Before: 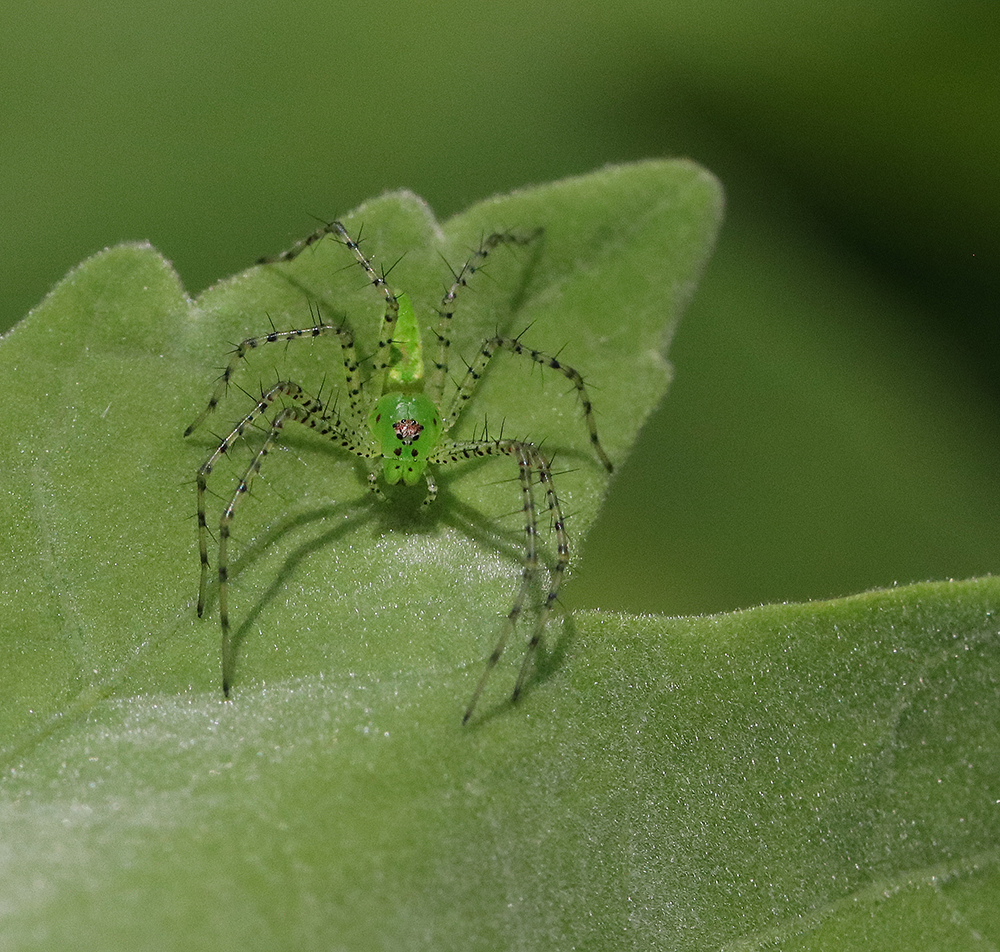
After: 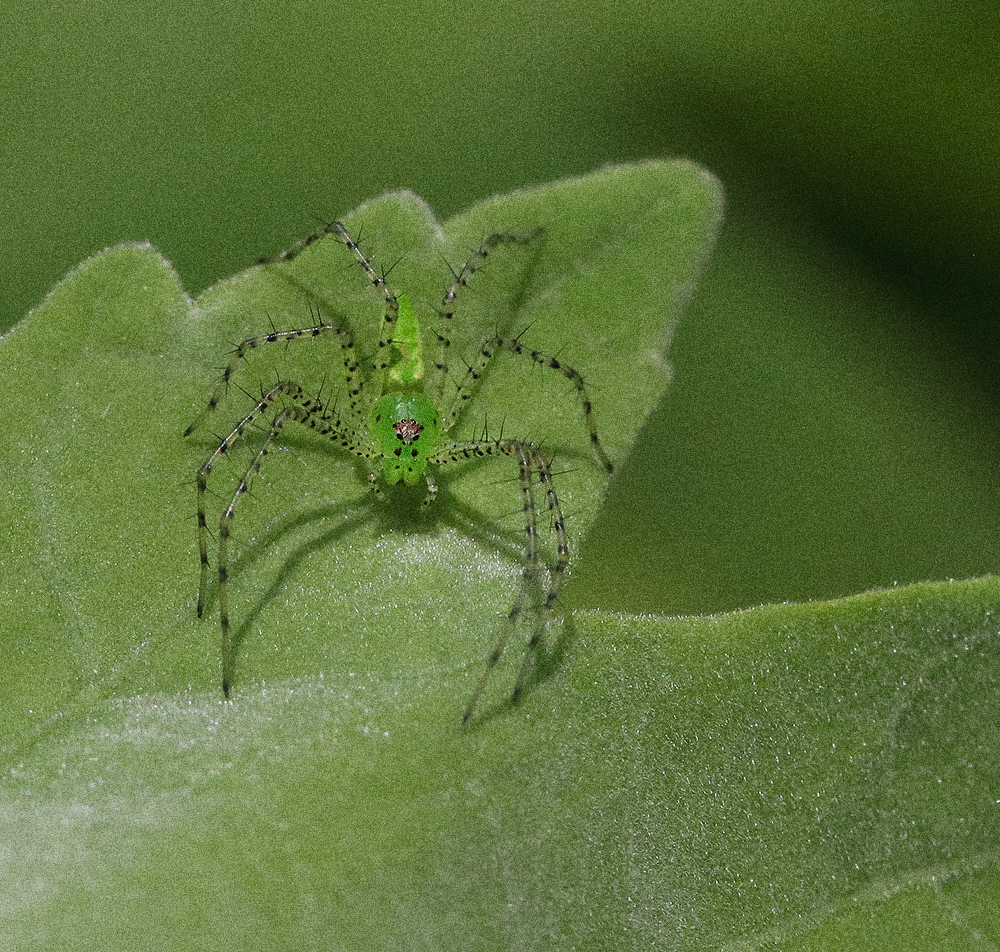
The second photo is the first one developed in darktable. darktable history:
grain: coarseness 10.62 ISO, strength 55.56%
white balance: red 0.986, blue 1.01
